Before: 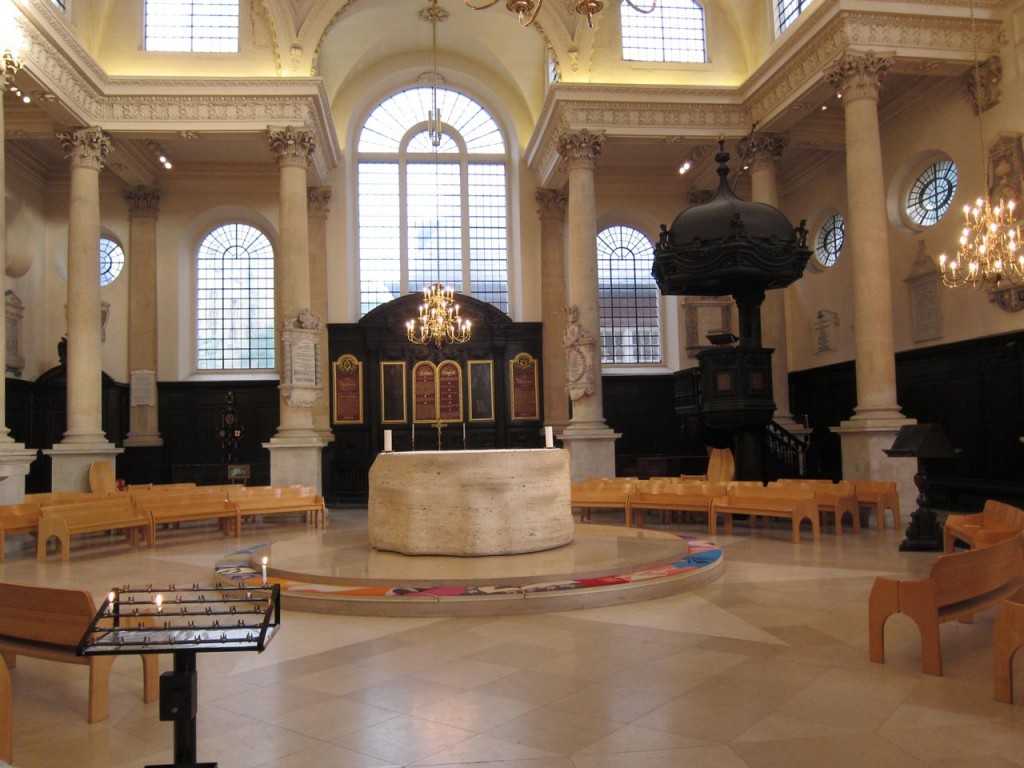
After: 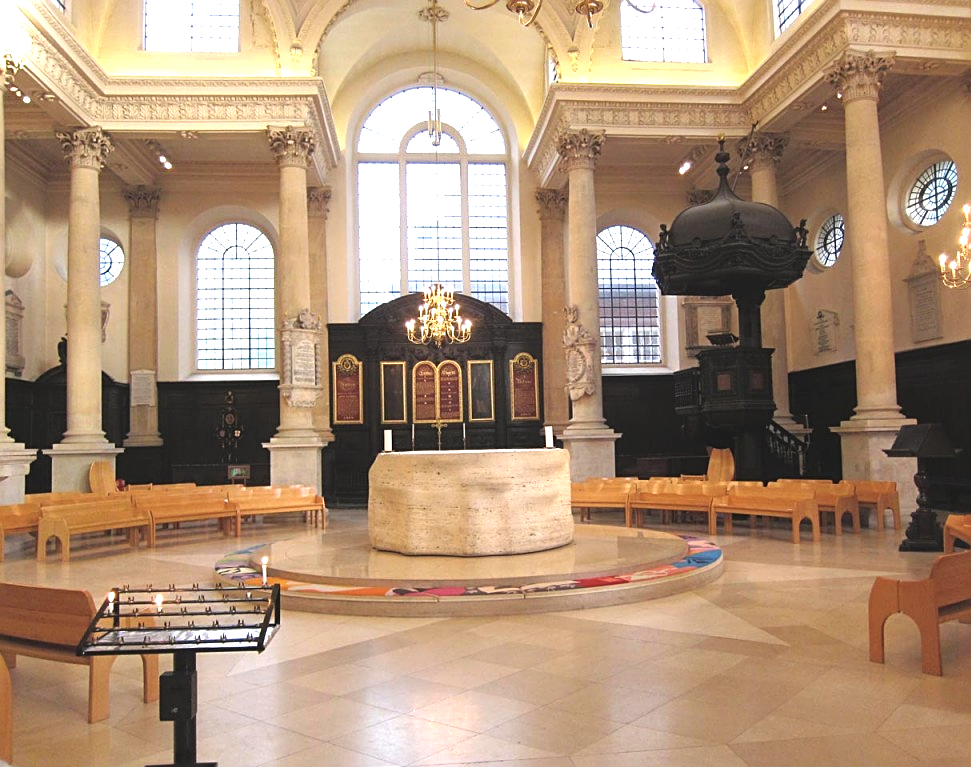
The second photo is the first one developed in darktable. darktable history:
crop and rotate: right 5.167%
sharpen: on, module defaults
exposure: black level correction -0.005, exposure 1 EV, compensate highlight preservation false
